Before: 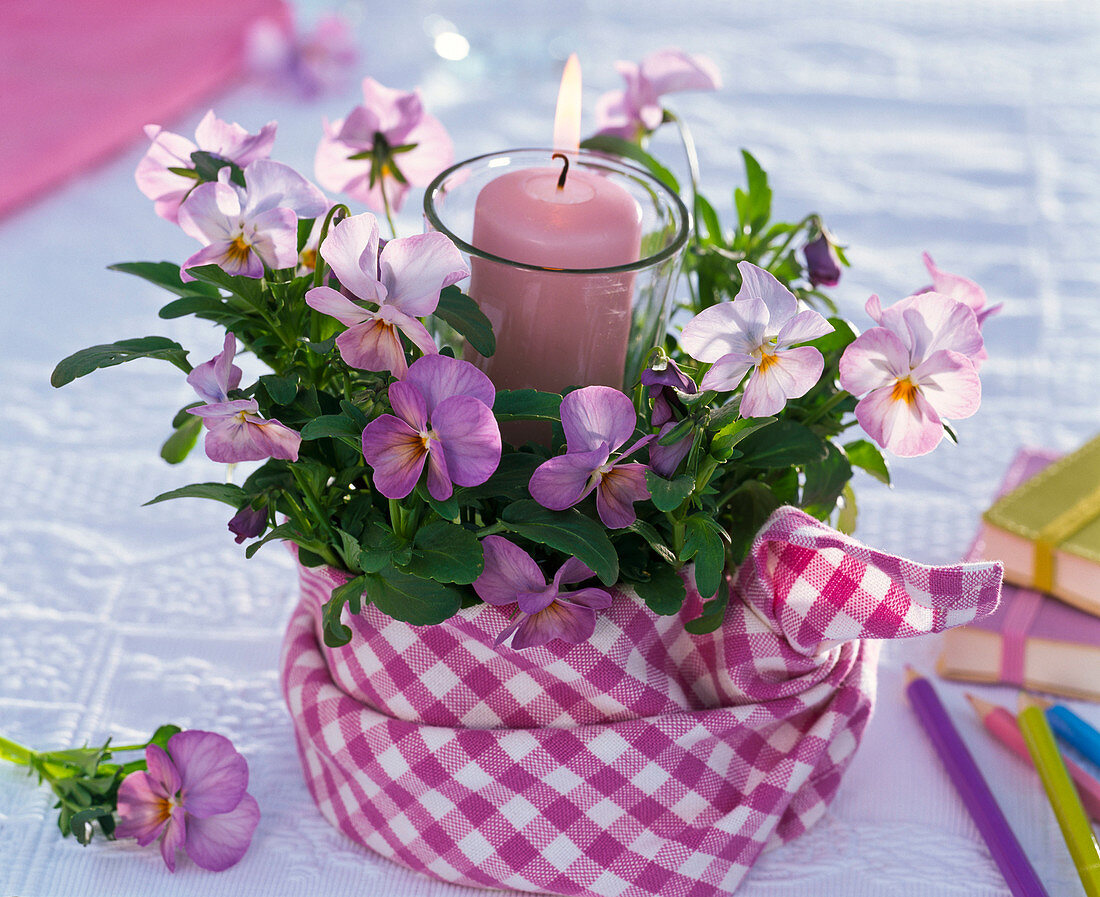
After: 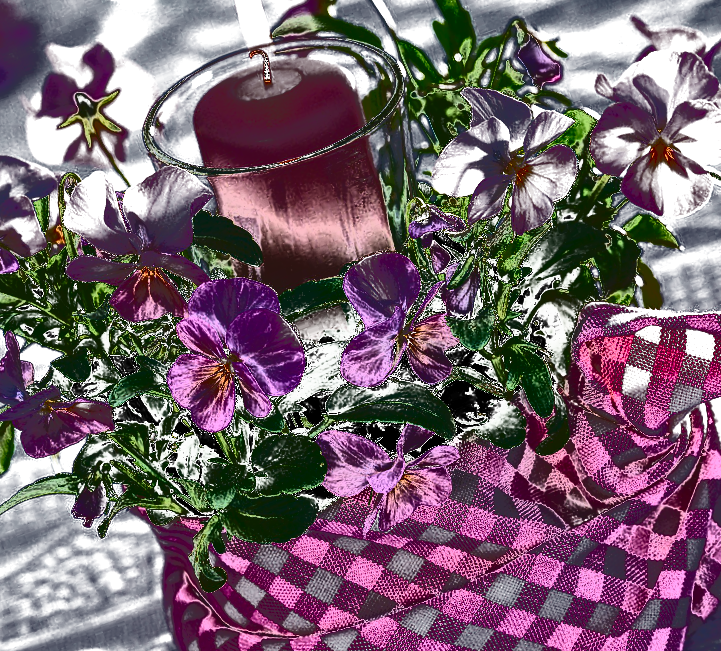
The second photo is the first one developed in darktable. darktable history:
filmic rgb: black relative exposure -5.61 EV, white relative exposure 2.49 EV, threshold 5.95 EV, target black luminance 0%, hardness 4.52, latitude 66.94%, contrast 1.456, shadows ↔ highlights balance -3.8%, enable highlight reconstruction true
crop and rotate: angle 20.14°, left 6.944%, right 3.807%, bottom 1.126%
tone curve: curves: ch0 [(0, 0) (0.003, 0.99) (0.011, 0.983) (0.025, 0.934) (0.044, 0.719) (0.069, 0.382) (0.1, 0.204) (0.136, 0.093) (0.177, 0.094) (0.224, 0.093) (0.277, 0.098) (0.335, 0.214) (0.399, 0.616) (0.468, 0.827) (0.543, 0.464) (0.623, 0.145) (0.709, 0.127) (0.801, 0.187) (0.898, 0.203) (1, 1)], color space Lab, independent channels, preserve colors none
exposure: black level correction -0.002, exposure 0.54 EV, compensate highlight preservation false
